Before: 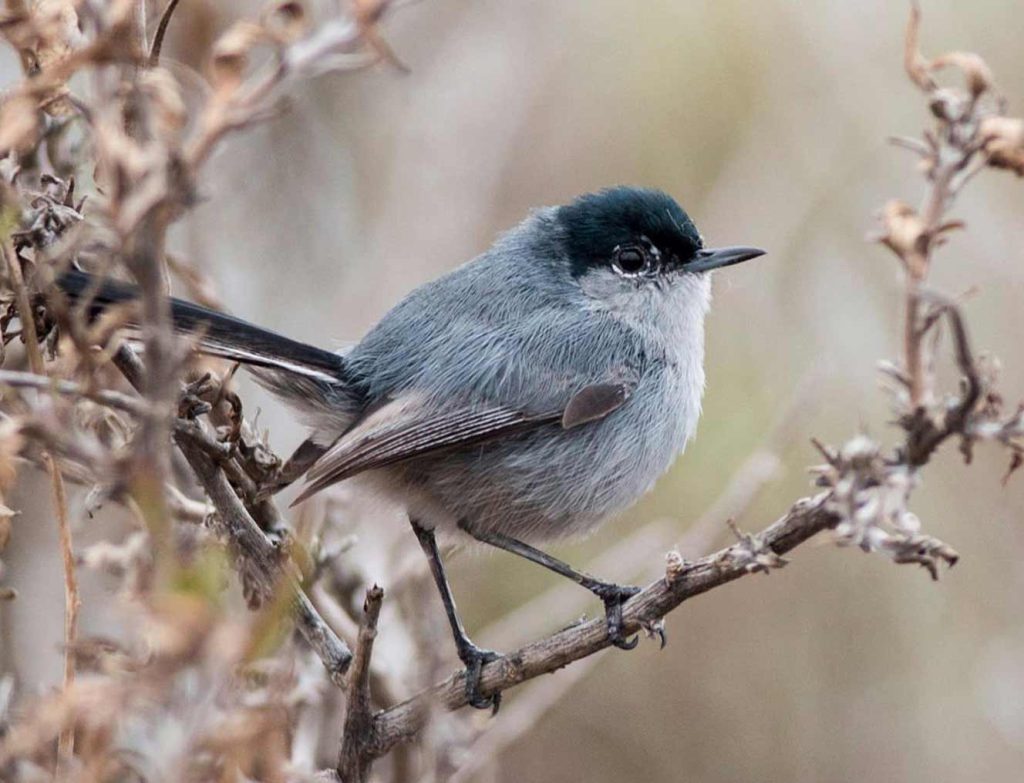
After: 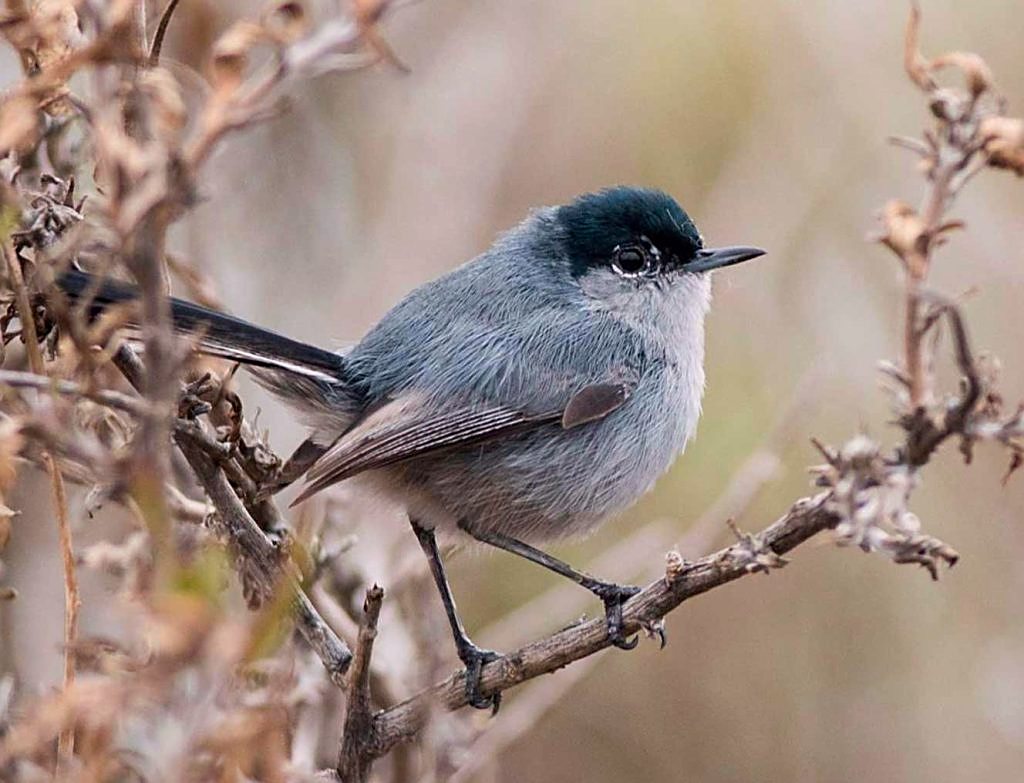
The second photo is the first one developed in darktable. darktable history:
sharpen: amount 0.498
exposure: exposure -0.072 EV, compensate highlight preservation false
color correction: highlights a* 3.25, highlights b* 1.94, saturation 1.24
